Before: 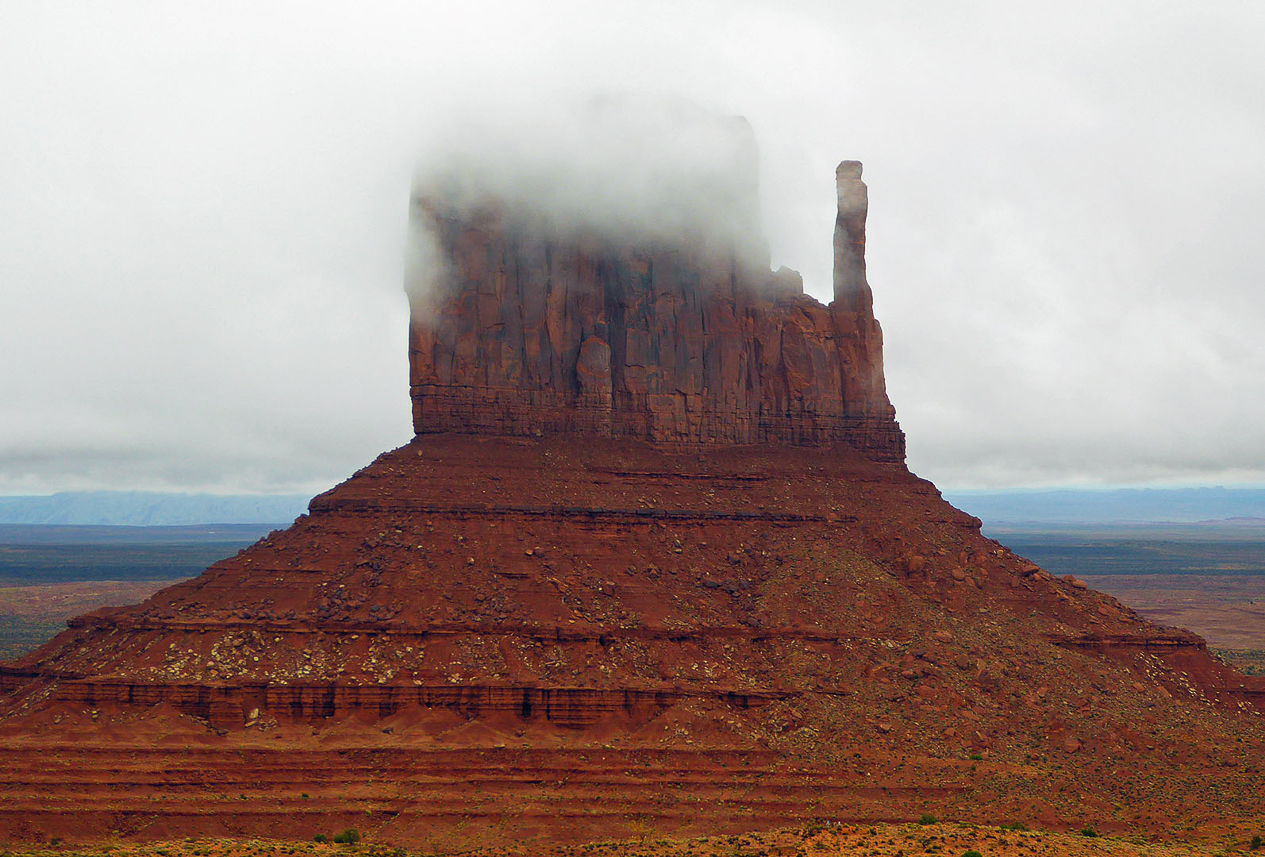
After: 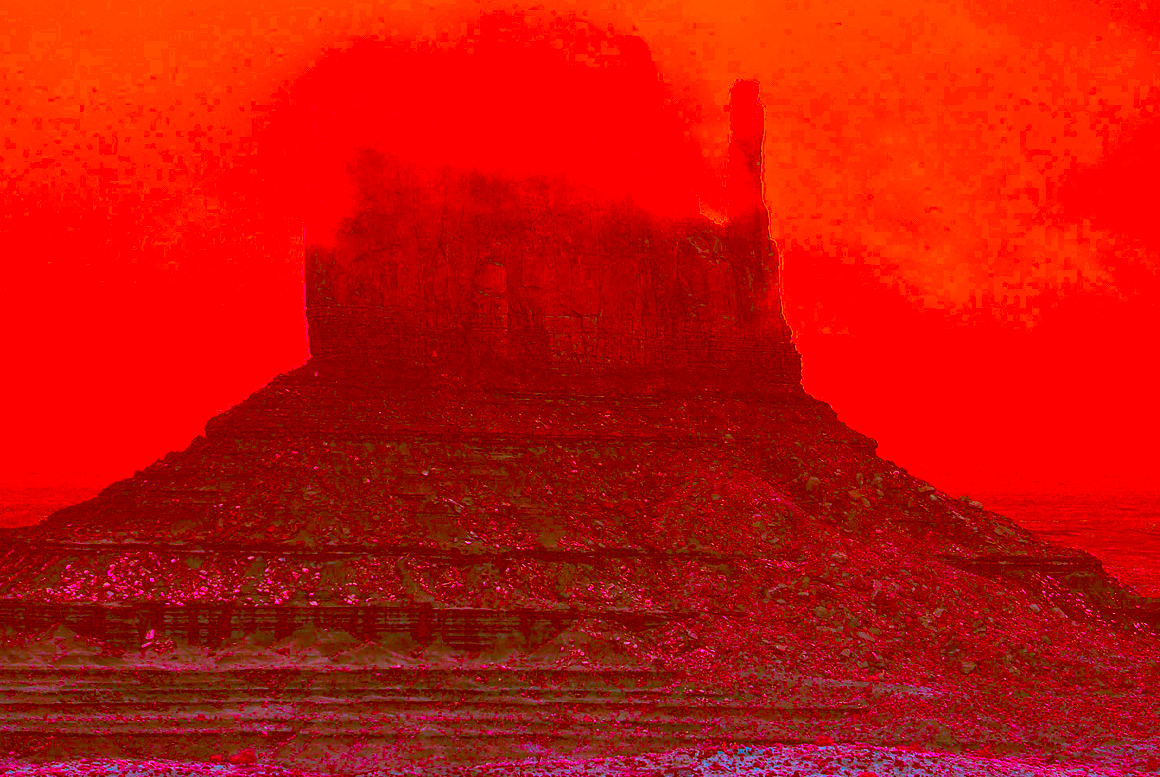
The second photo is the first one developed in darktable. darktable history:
crop and rotate: left 8.262%, top 9.226%
color correction: highlights a* -39.68, highlights b* -40, shadows a* -40, shadows b* -40, saturation -3
